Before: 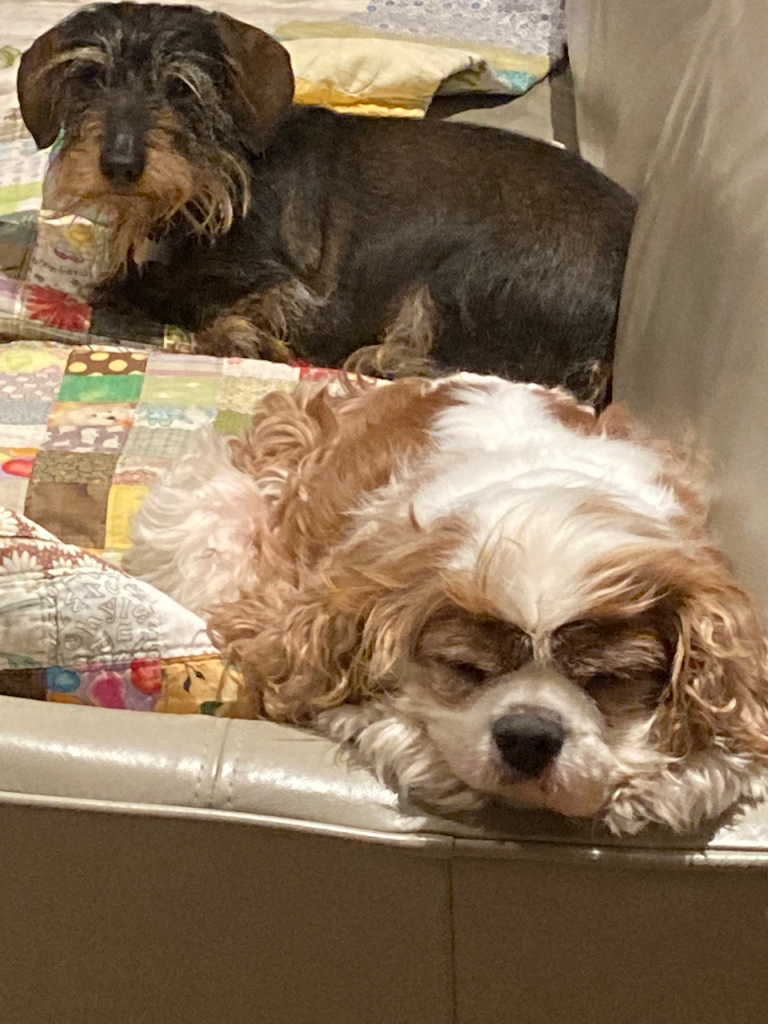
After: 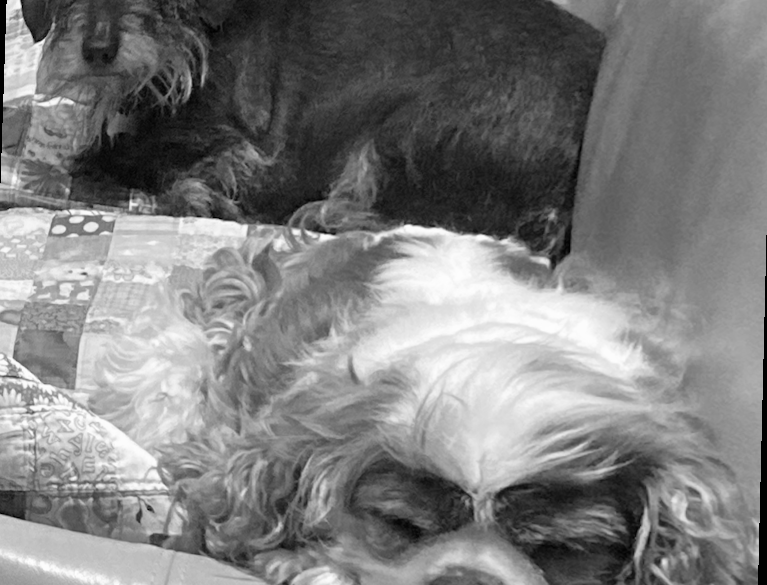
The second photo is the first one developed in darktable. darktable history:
rotate and perspective: rotation 1.69°, lens shift (vertical) -0.023, lens shift (horizontal) -0.291, crop left 0.025, crop right 0.988, crop top 0.092, crop bottom 0.842
crop: top 11.166%, bottom 22.168%
monochrome: a -3.63, b -0.465
white balance: red 0.982, blue 1.018
color balance: on, module defaults
